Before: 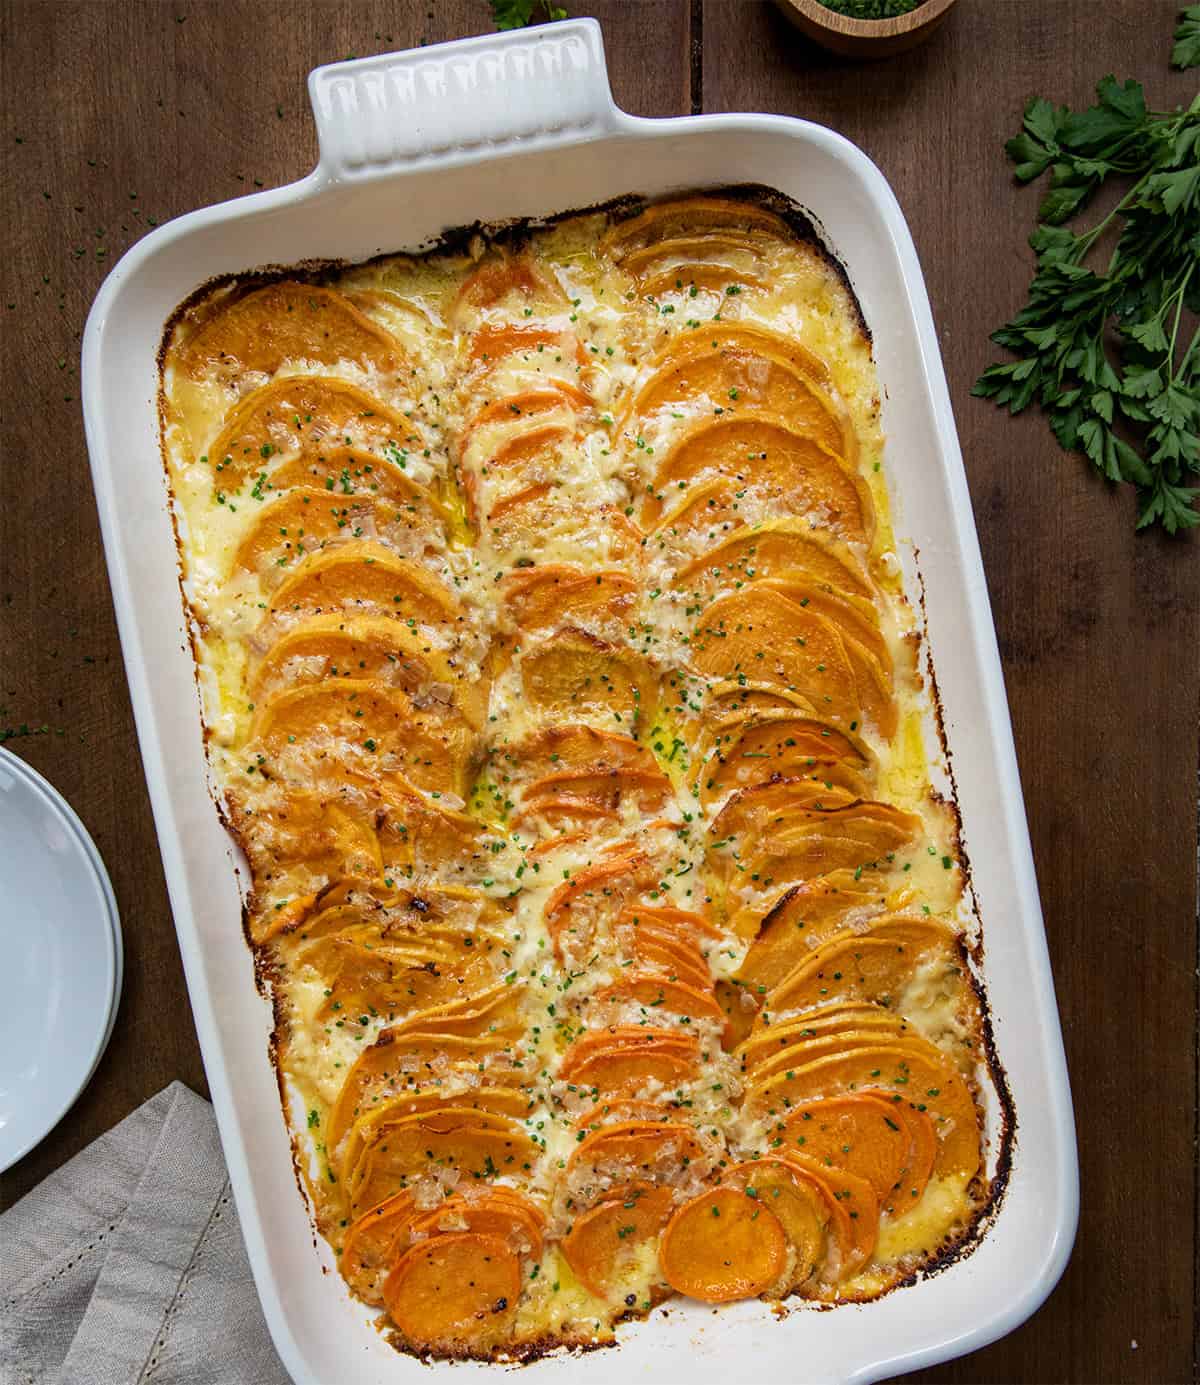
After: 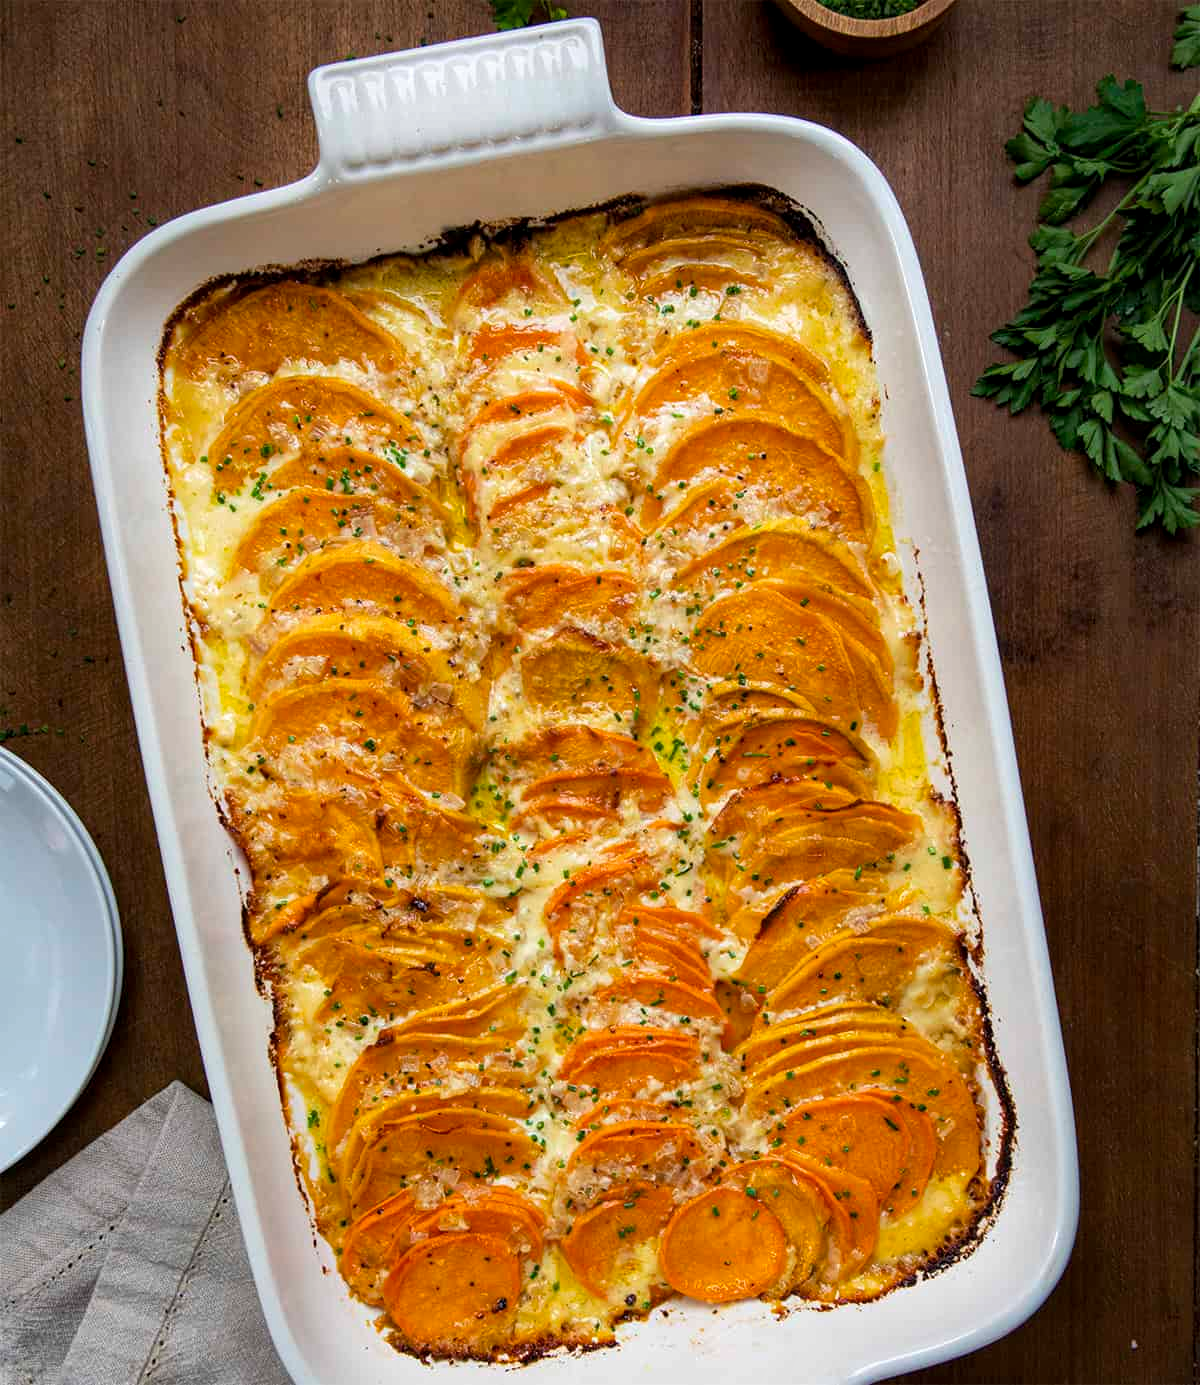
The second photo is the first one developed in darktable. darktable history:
local contrast: highlights 106%, shadows 103%, detail 120%, midtone range 0.2
color balance rgb: perceptual saturation grading › global saturation 0.162%, global vibrance 10.527%, saturation formula JzAzBz (2021)
